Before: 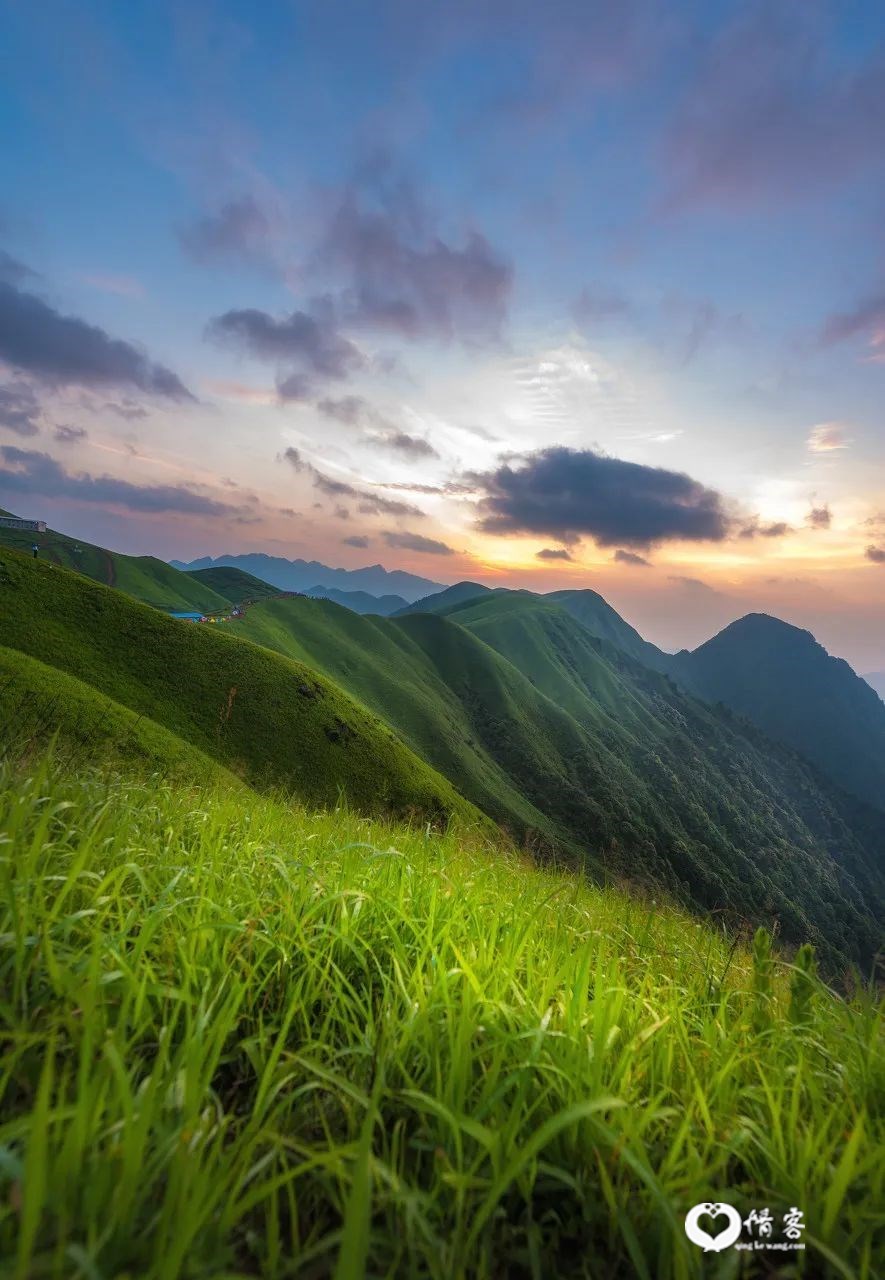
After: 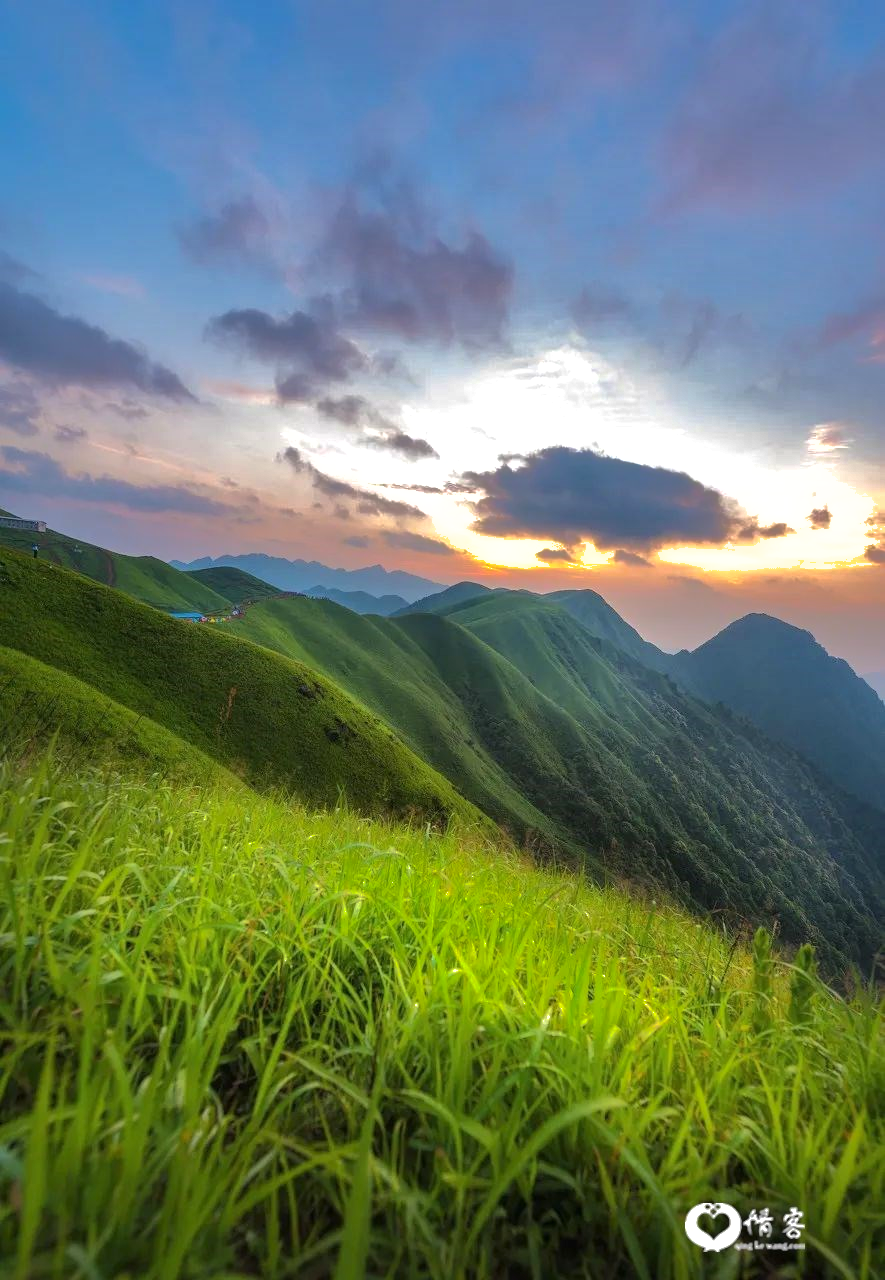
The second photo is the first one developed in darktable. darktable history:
exposure: black level correction 0, exposure 0.5 EV, compensate exposure bias true, compensate highlight preservation false
shadows and highlights: shadows -19.91, highlights -73.15
